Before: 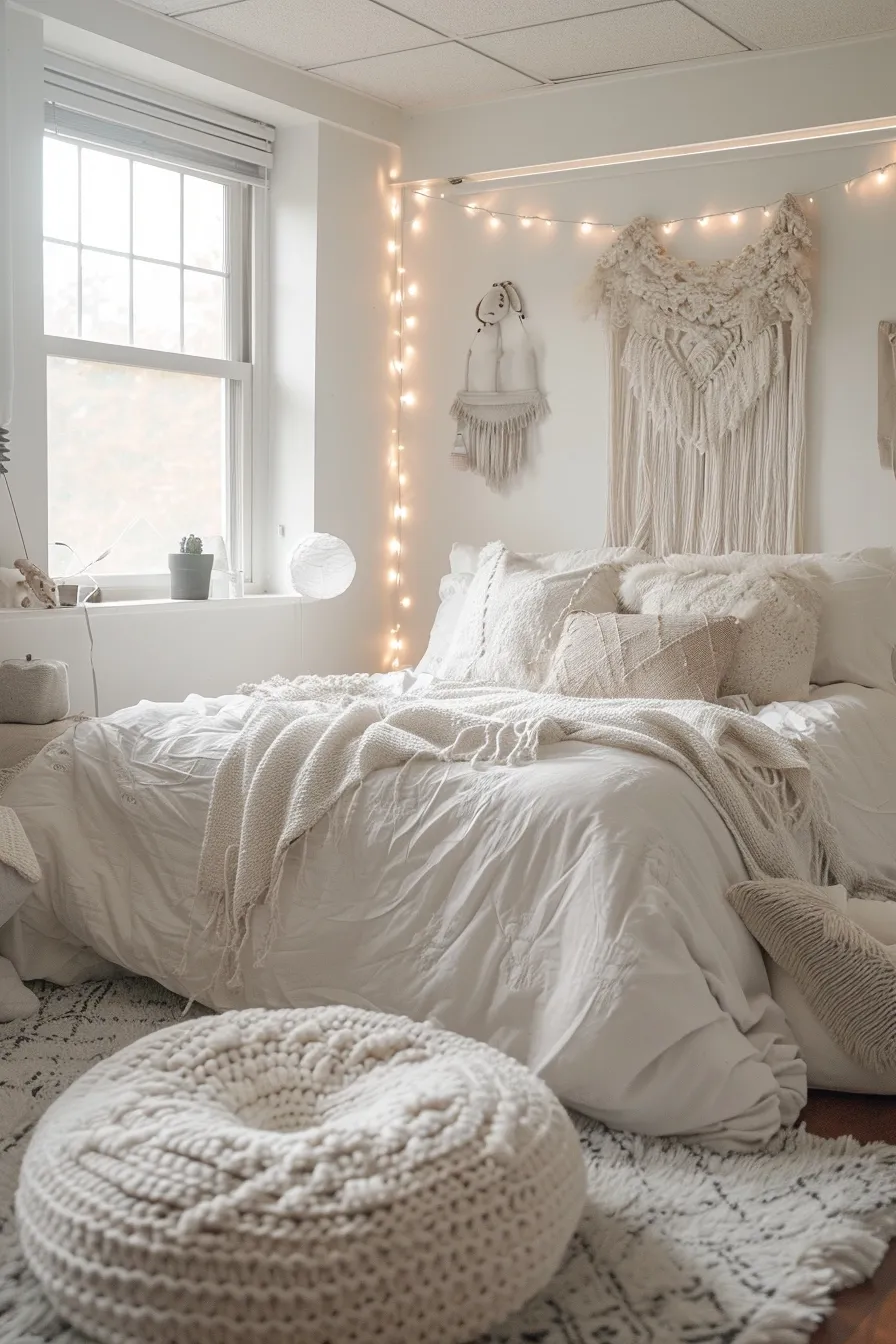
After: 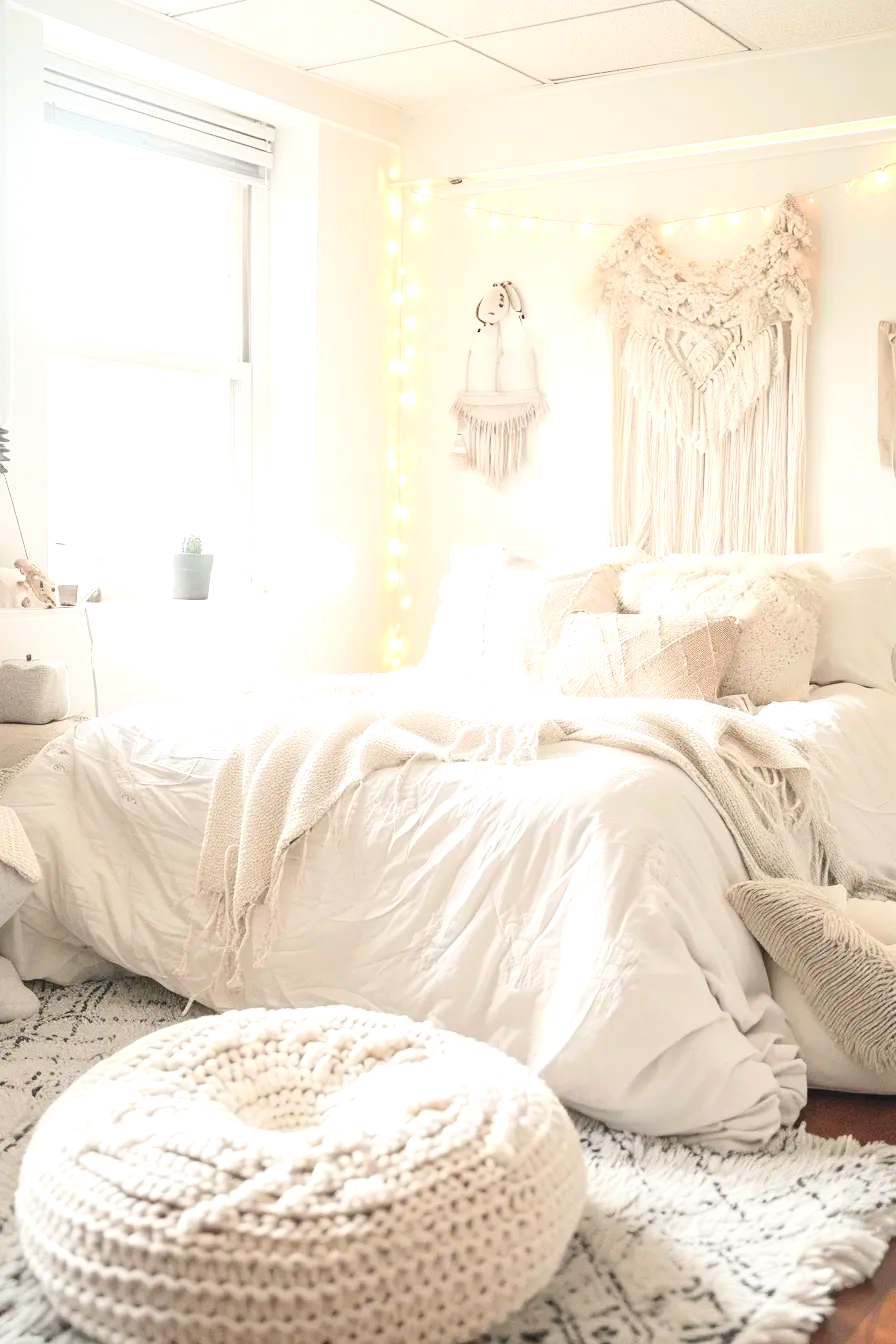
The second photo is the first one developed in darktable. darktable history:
exposure: black level correction 0, exposure 1.1 EV, compensate exposure bias true, compensate highlight preservation false
contrast brightness saturation: contrast 0.2, brightness 0.16, saturation 0.22
